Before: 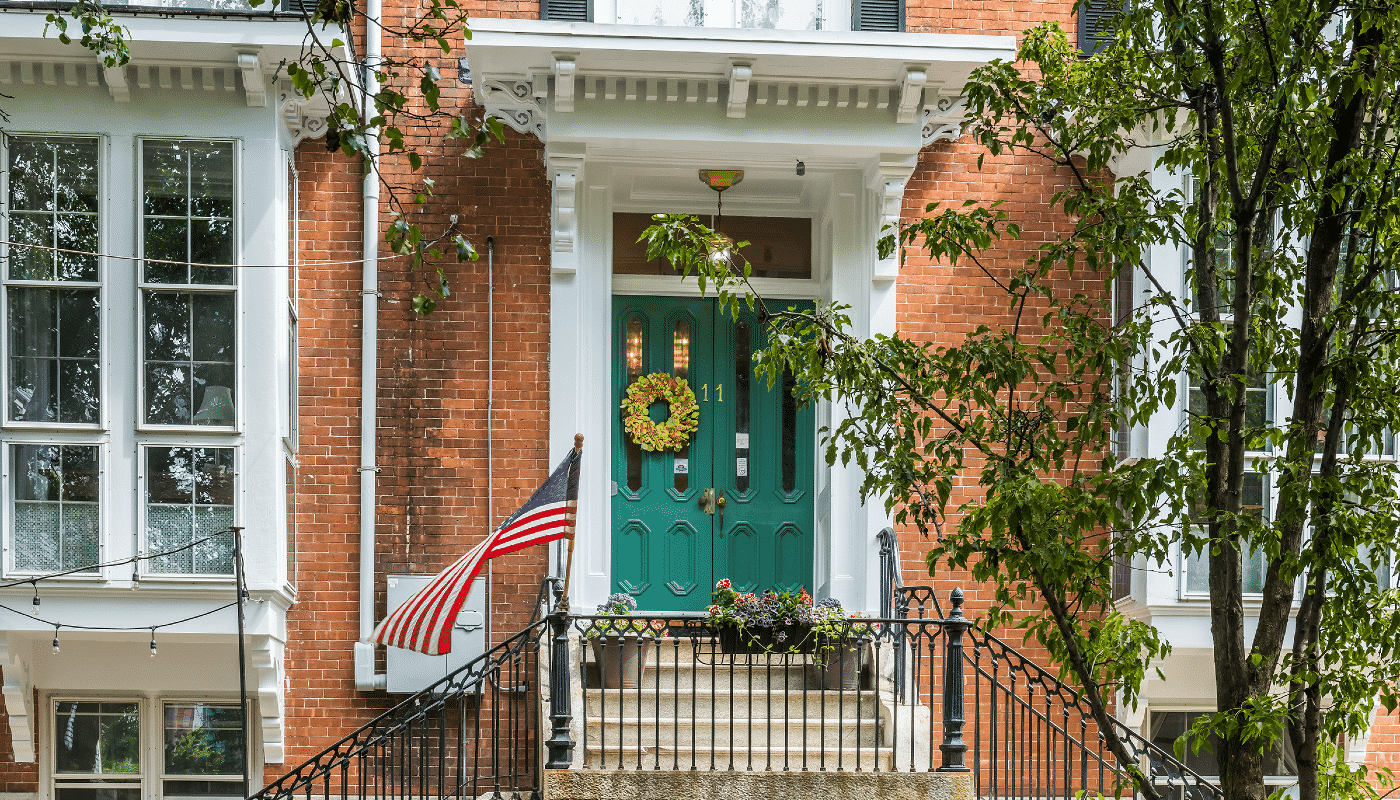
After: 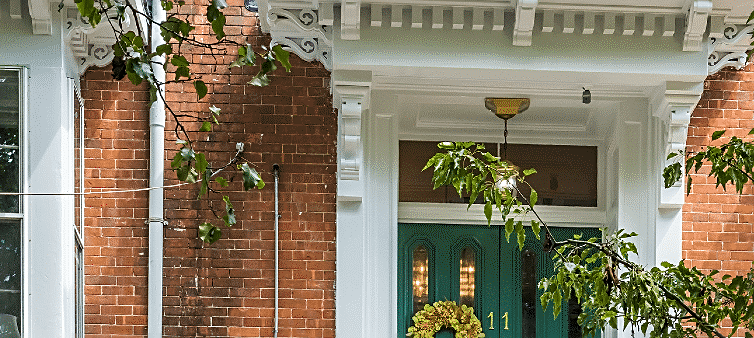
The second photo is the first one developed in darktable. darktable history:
white balance: emerald 1
crop: left 15.306%, top 9.065%, right 30.789%, bottom 48.638%
sharpen: on, module defaults
